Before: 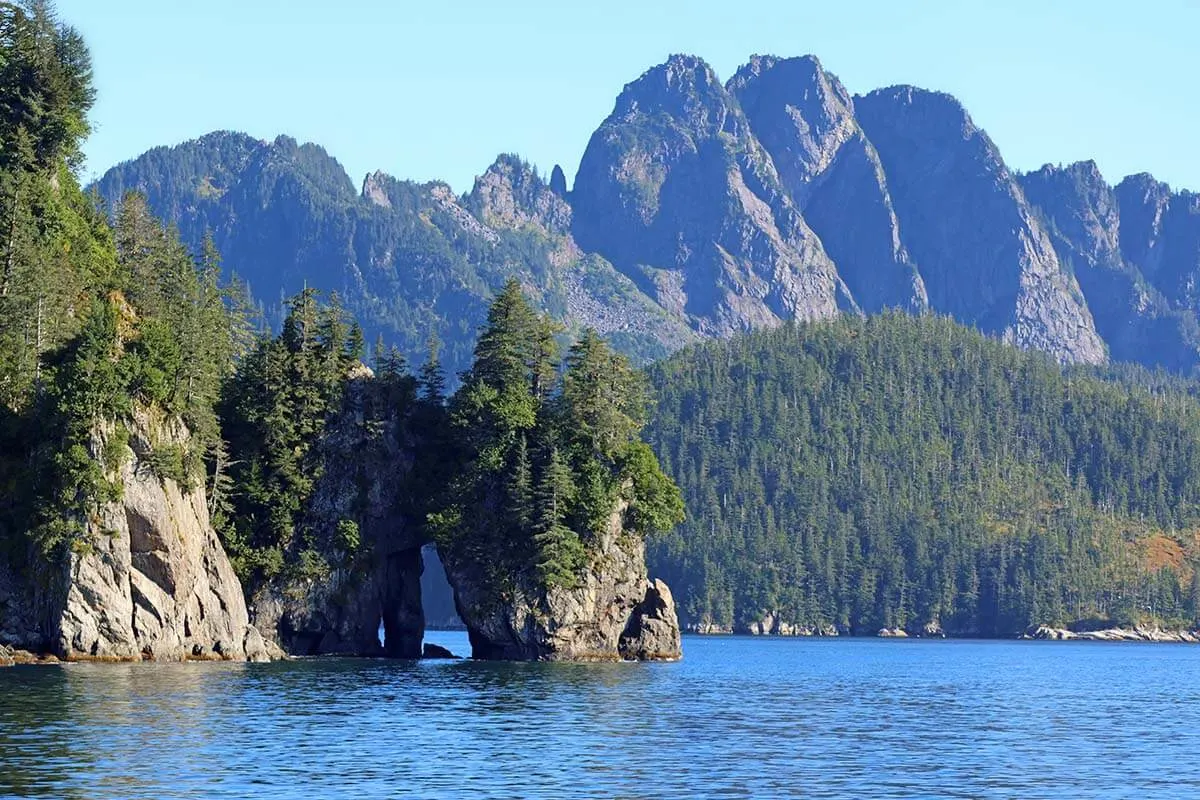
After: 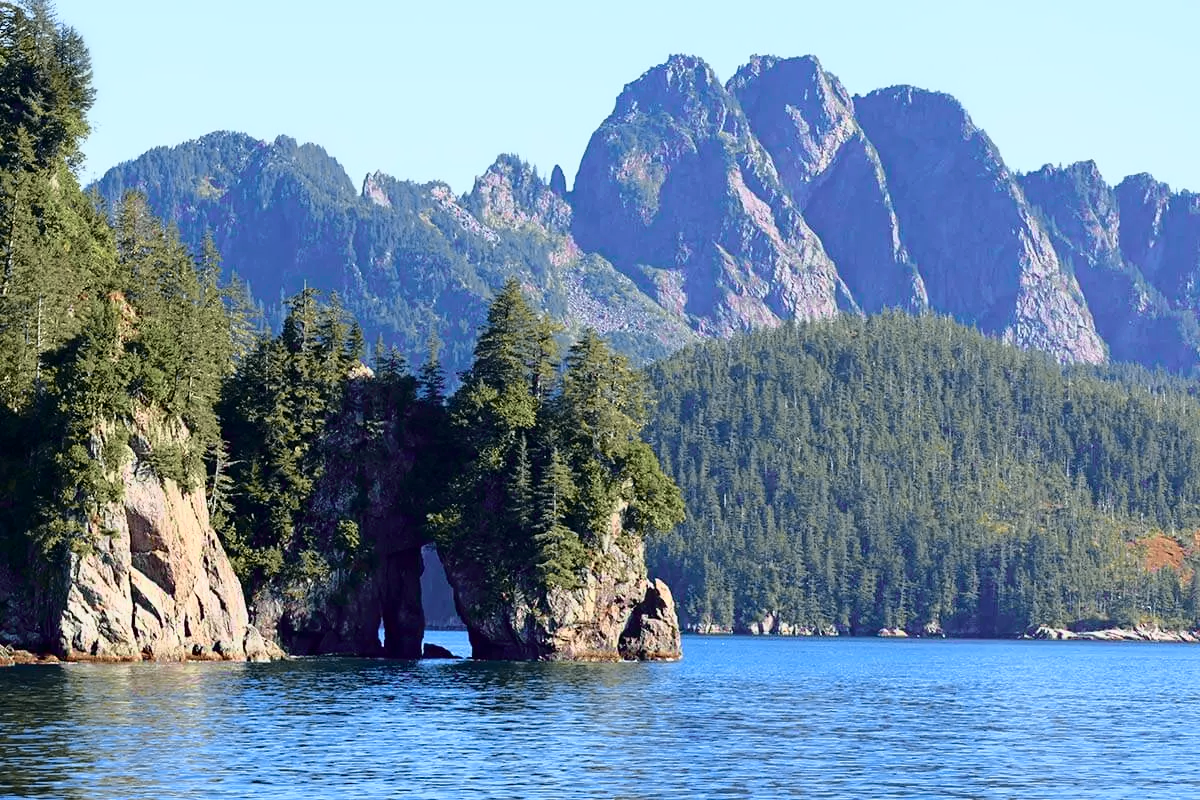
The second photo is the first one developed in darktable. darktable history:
tone curve: curves: ch0 [(0, 0) (0.105, 0.068) (0.195, 0.162) (0.283, 0.283) (0.384, 0.404) (0.485, 0.531) (0.638, 0.681) (0.795, 0.879) (1, 0.977)]; ch1 [(0, 0) (0.161, 0.092) (0.35, 0.33) (0.379, 0.401) (0.456, 0.469) (0.504, 0.501) (0.512, 0.523) (0.58, 0.597) (0.635, 0.646) (1, 1)]; ch2 [(0, 0) (0.371, 0.362) (0.437, 0.437) (0.5, 0.5) (0.53, 0.523) (0.56, 0.58) (0.622, 0.606) (1, 1)], color space Lab, independent channels, preserve colors none
